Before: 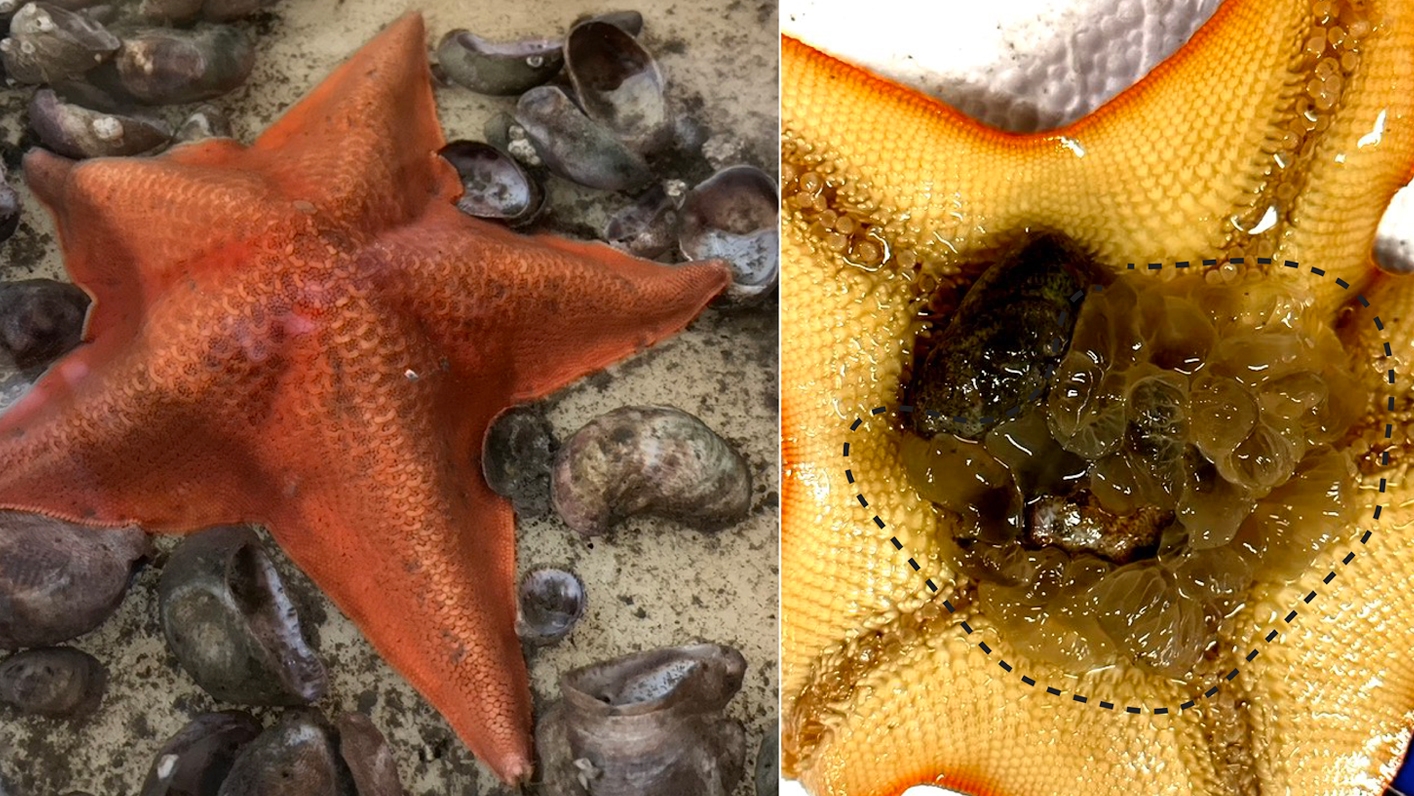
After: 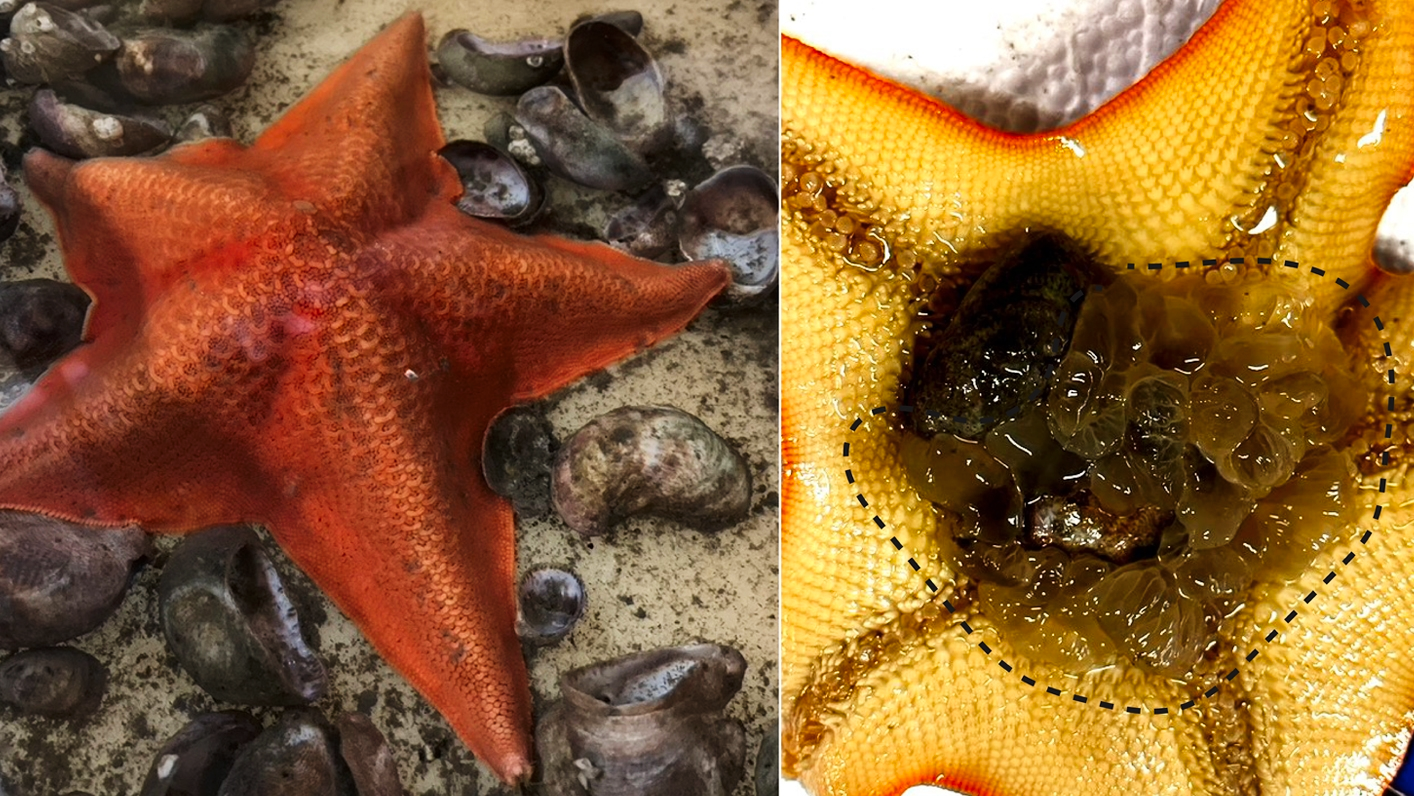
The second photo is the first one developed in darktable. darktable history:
tone curve: curves: ch0 [(0, 0) (0.227, 0.17) (0.766, 0.774) (1, 1)]; ch1 [(0, 0) (0.114, 0.127) (0.437, 0.452) (0.498, 0.498) (0.529, 0.541) (0.579, 0.589) (1, 1)]; ch2 [(0, 0) (0.233, 0.259) (0.493, 0.492) (0.587, 0.573) (1, 1)], preserve colors none
